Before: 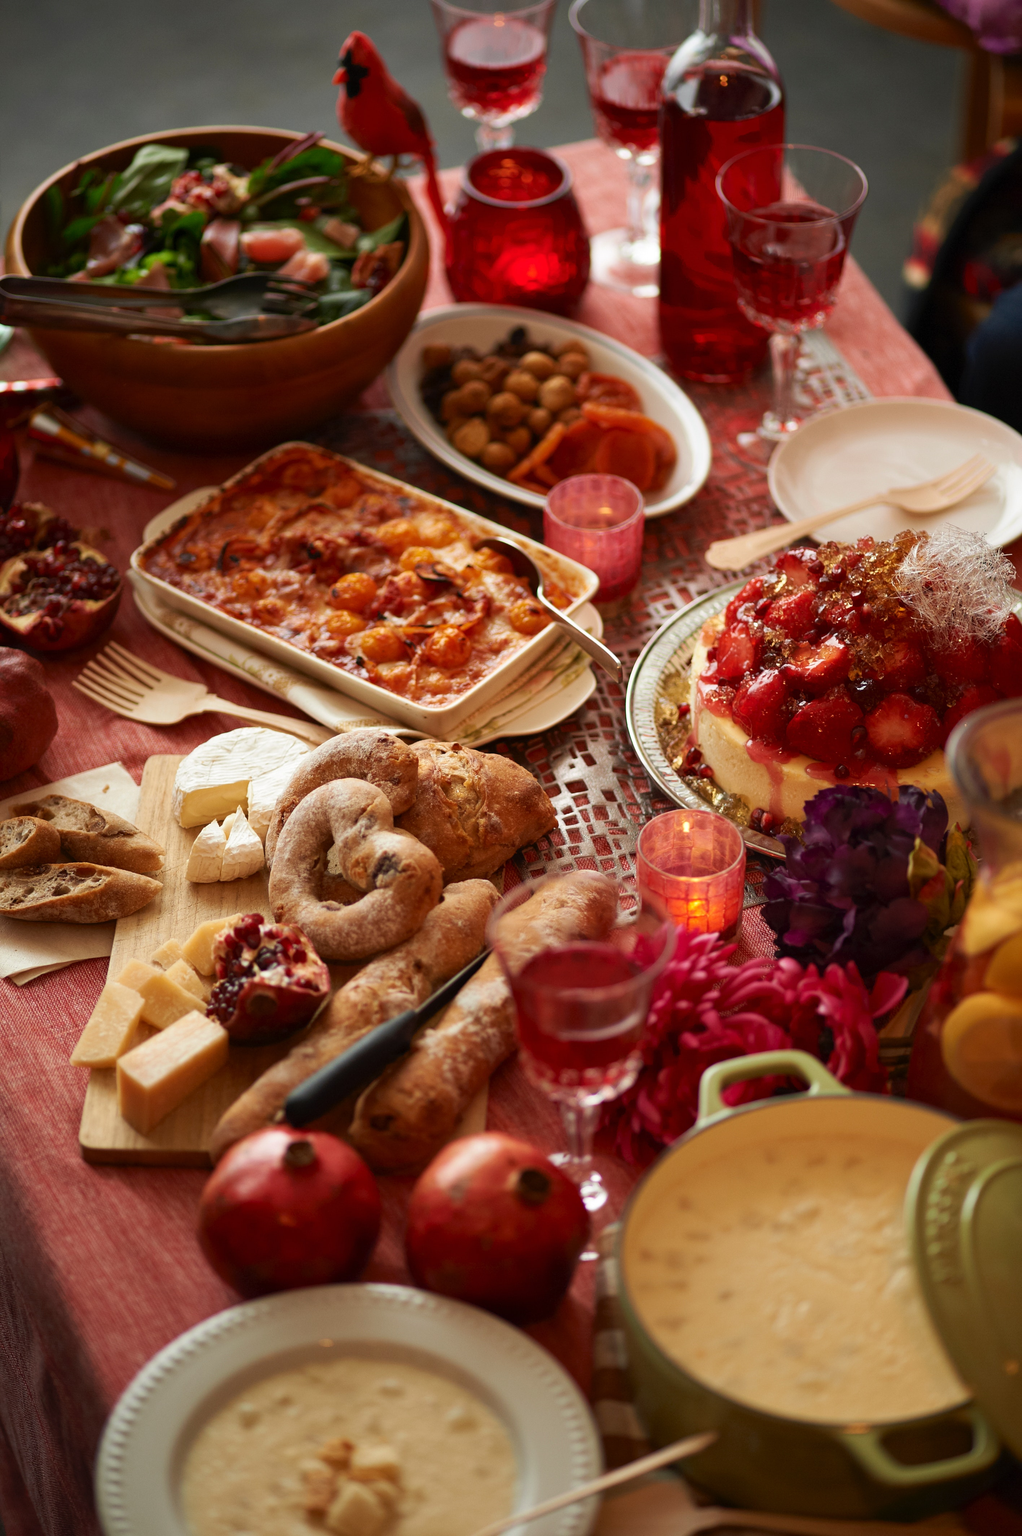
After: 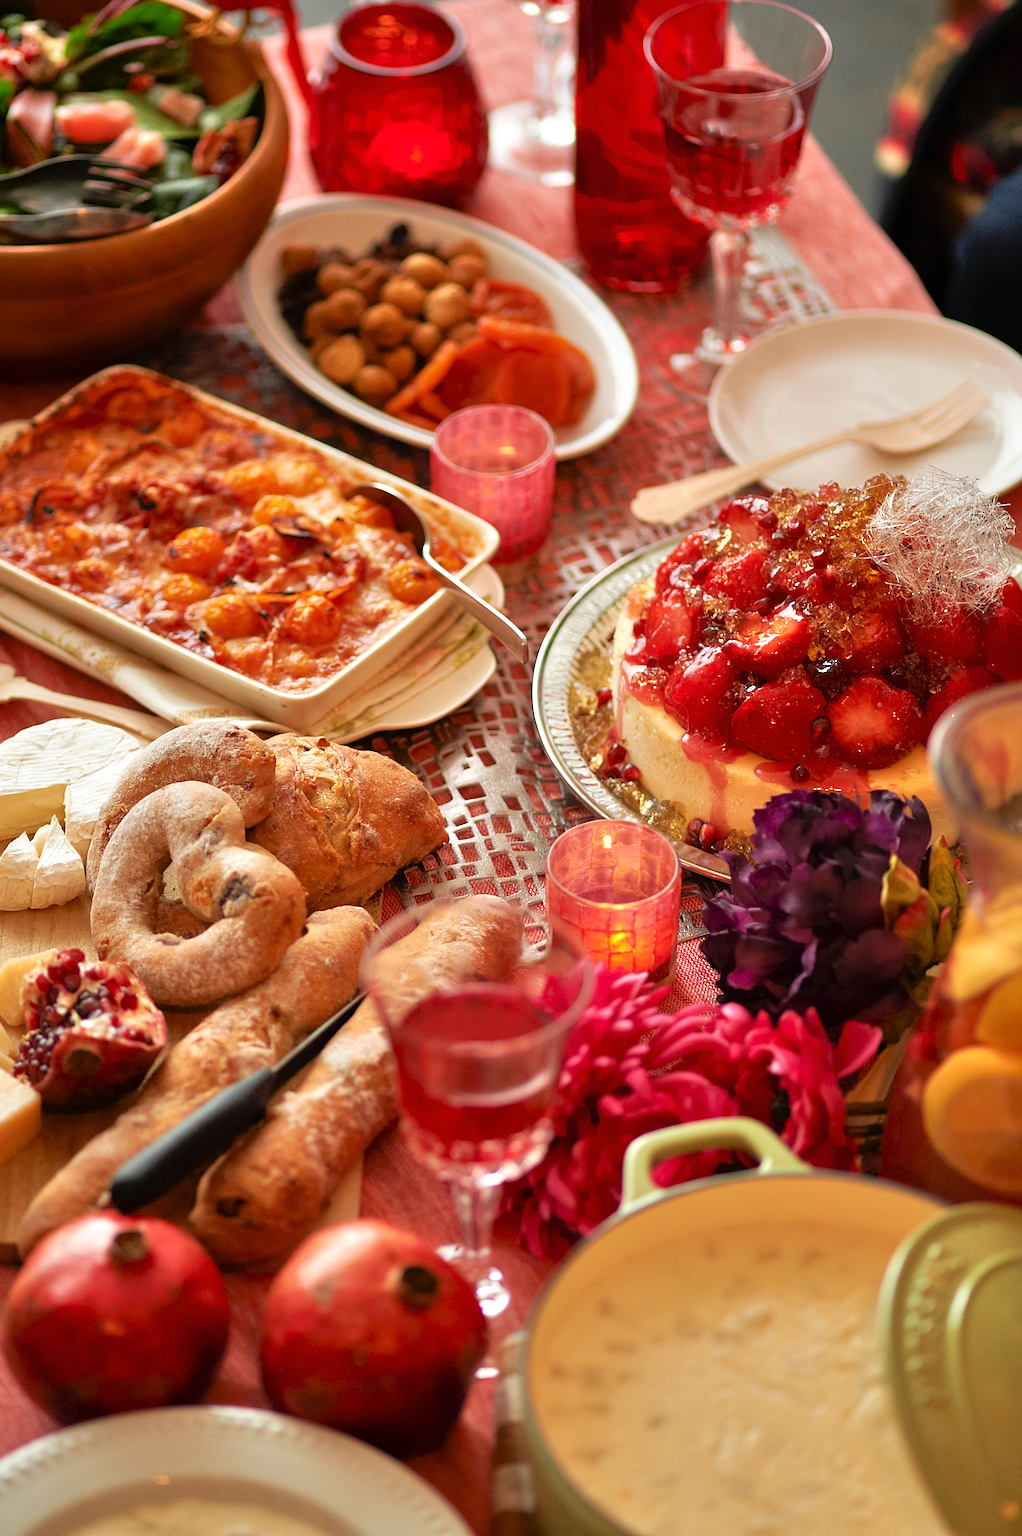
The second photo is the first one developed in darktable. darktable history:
crop: left 19.159%, top 9.58%, bottom 9.58%
tone equalizer: -7 EV 0.15 EV, -6 EV 0.6 EV, -5 EV 1.15 EV, -4 EV 1.33 EV, -3 EV 1.15 EV, -2 EV 0.6 EV, -1 EV 0.15 EV, mask exposure compensation -0.5 EV
sharpen: on, module defaults
